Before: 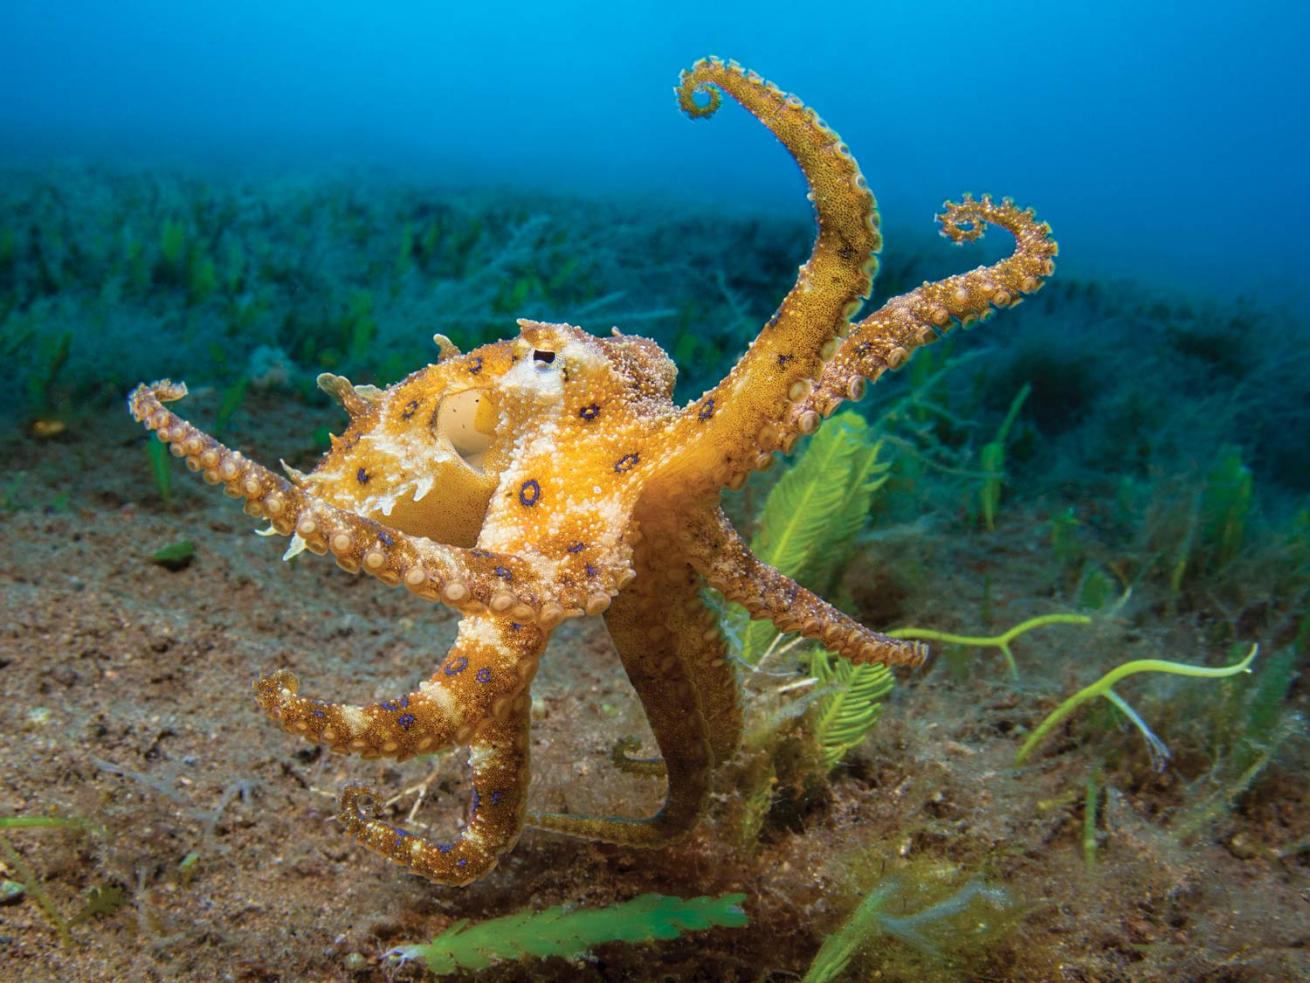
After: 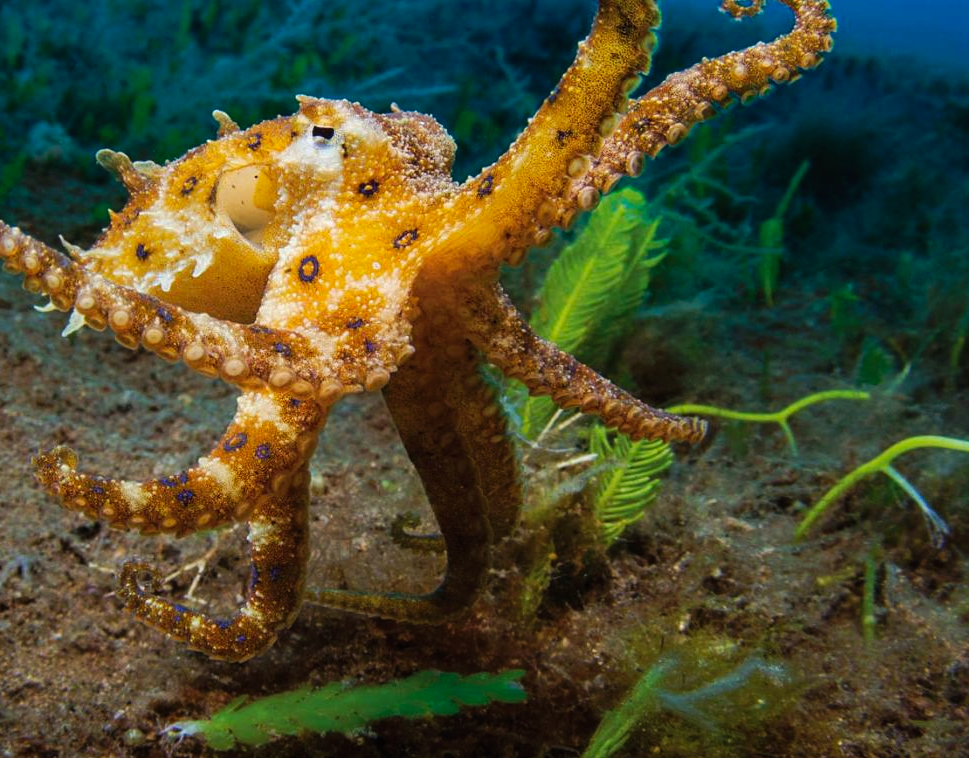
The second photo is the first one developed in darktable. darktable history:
crop: left 16.871%, top 22.857%, right 9.116%
tone curve: curves: ch0 [(0, 0) (0.003, 0.008) (0.011, 0.011) (0.025, 0.014) (0.044, 0.021) (0.069, 0.029) (0.1, 0.042) (0.136, 0.06) (0.177, 0.09) (0.224, 0.126) (0.277, 0.177) (0.335, 0.243) (0.399, 0.31) (0.468, 0.388) (0.543, 0.484) (0.623, 0.585) (0.709, 0.683) (0.801, 0.775) (0.898, 0.873) (1, 1)], preserve colors none
